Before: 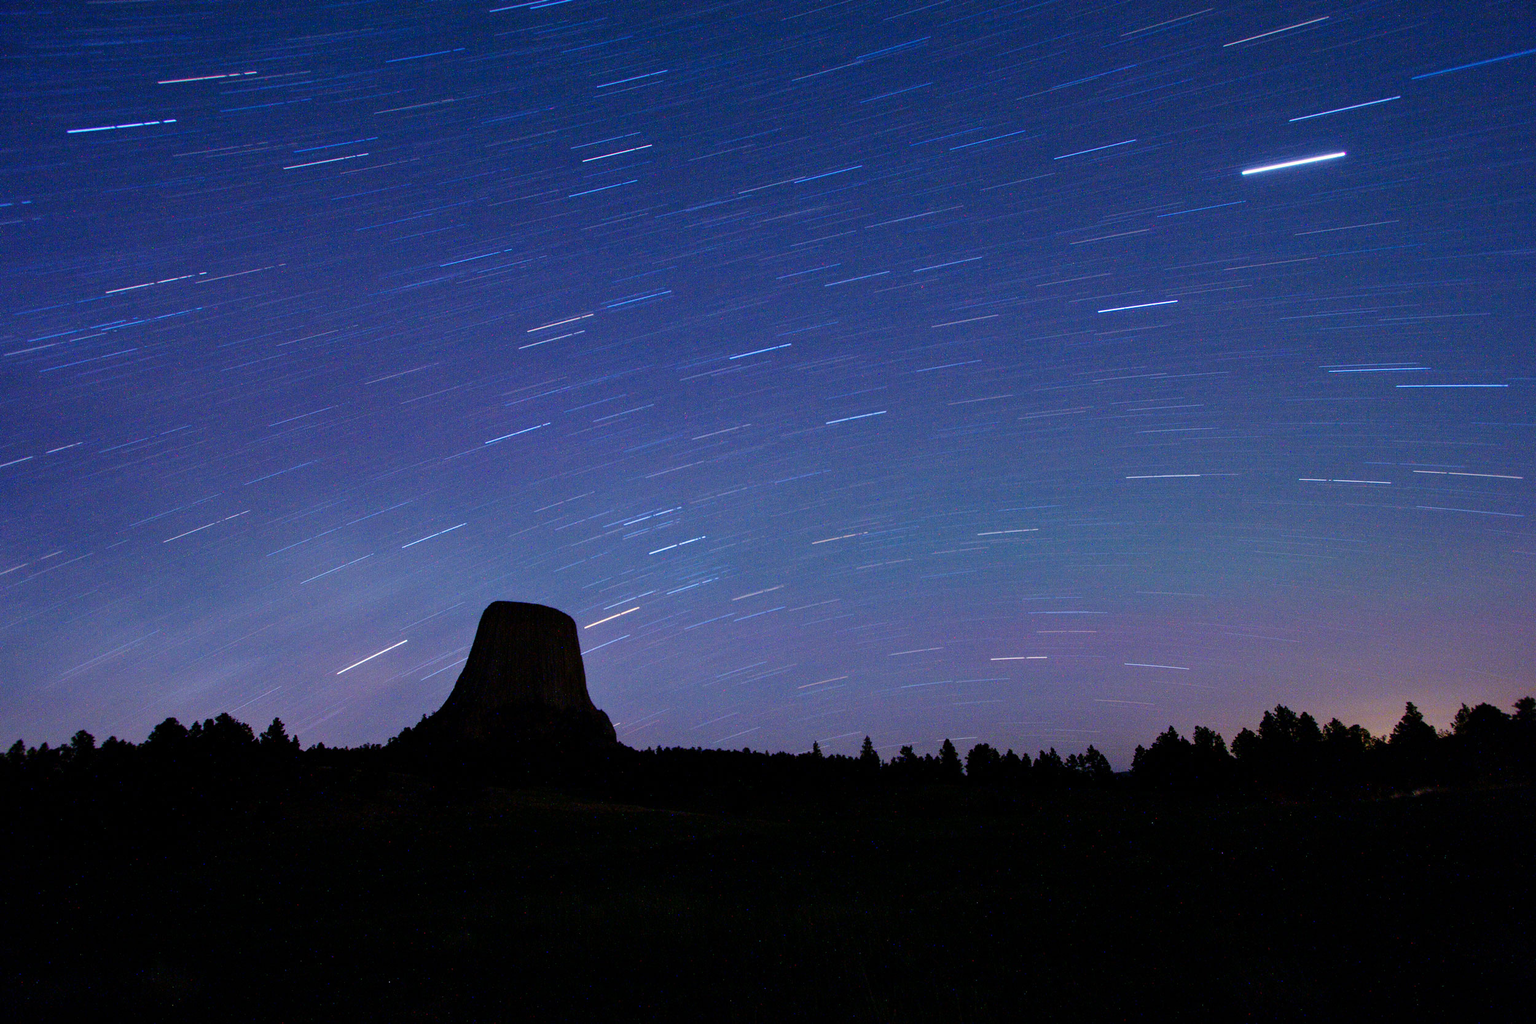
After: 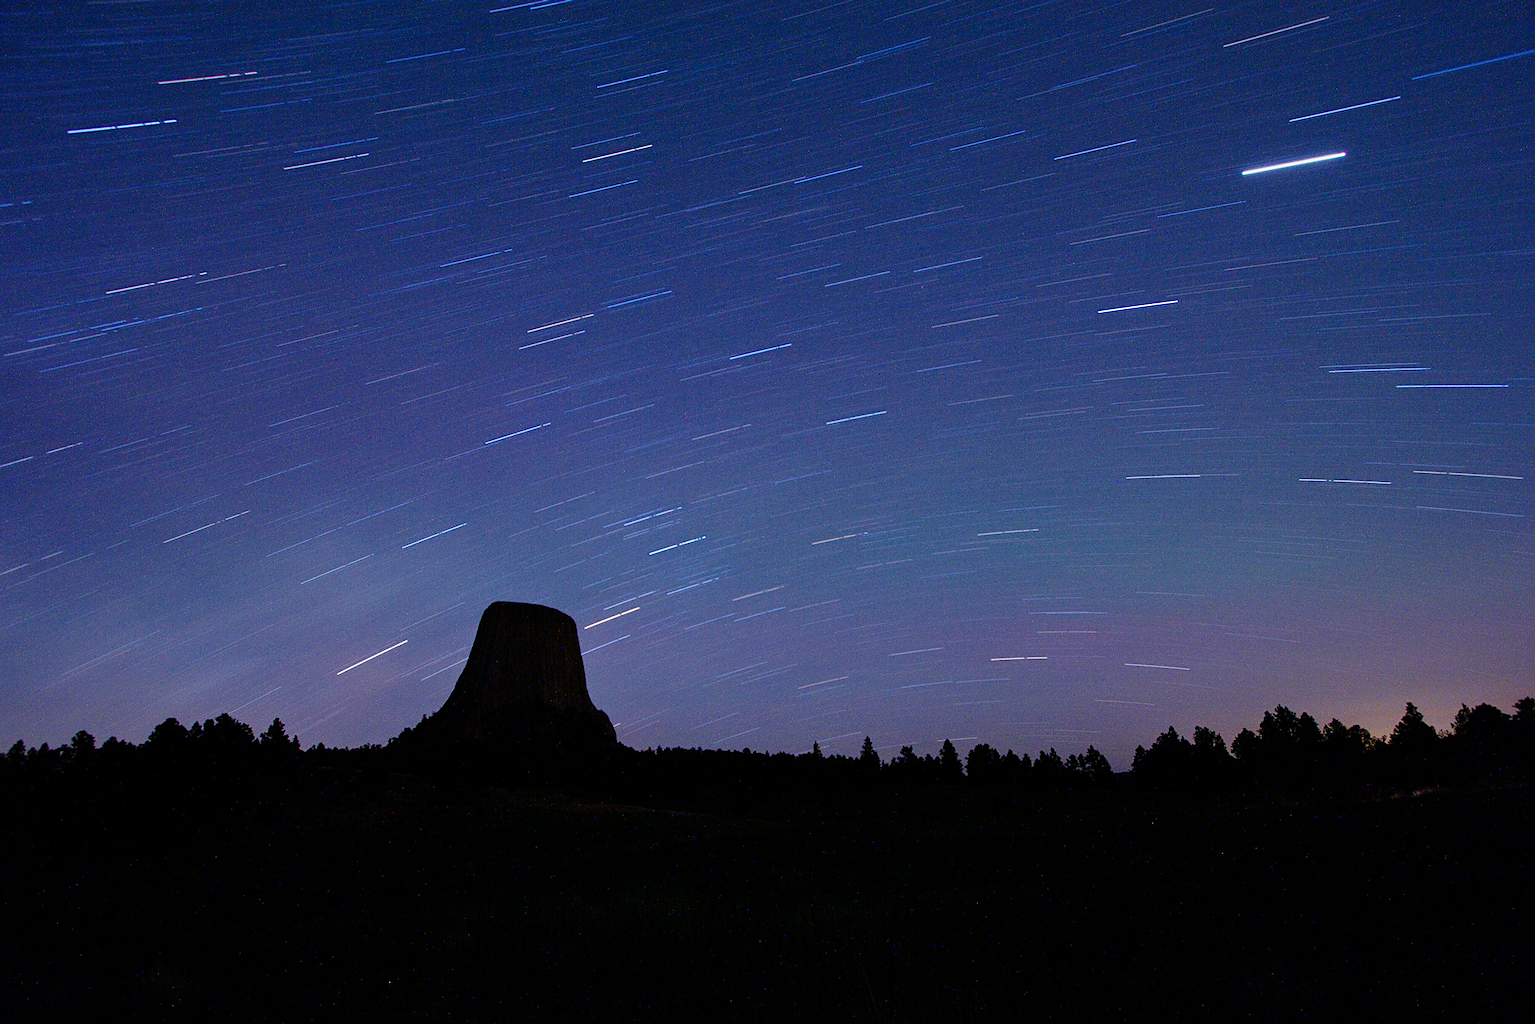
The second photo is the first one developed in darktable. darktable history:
sharpen: on, module defaults
exposure: exposure -0.242 EV, compensate highlight preservation false
